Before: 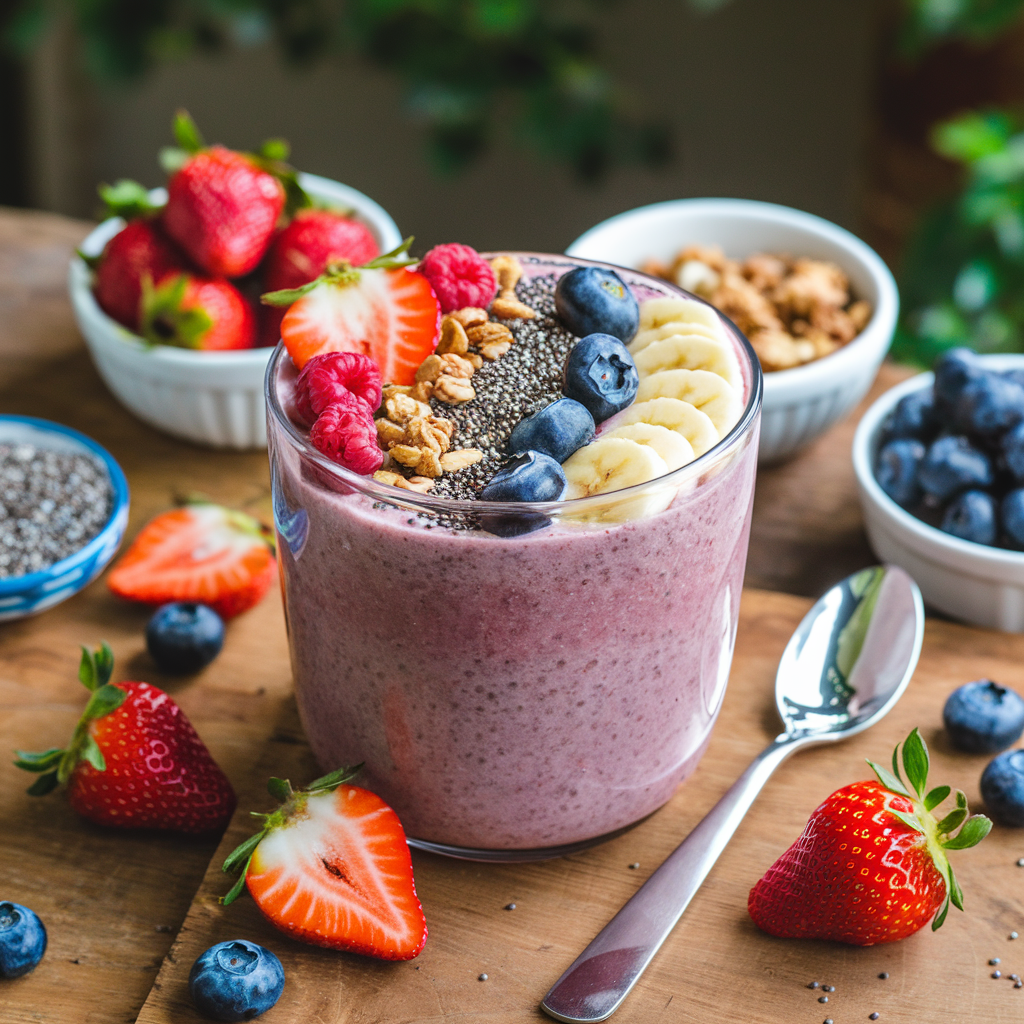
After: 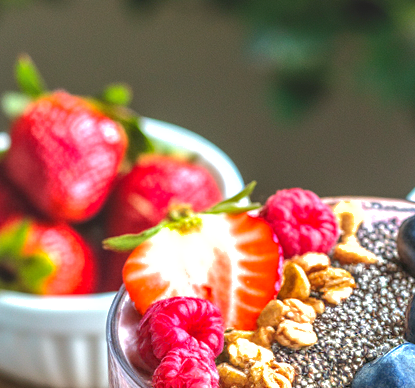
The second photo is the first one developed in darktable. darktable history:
exposure: exposure 0.74 EV, compensate highlight preservation false
shadows and highlights: on, module defaults
crop: left 15.452%, top 5.459%, right 43.956%, bottom 56.62%
local contrast: on, module defaults
